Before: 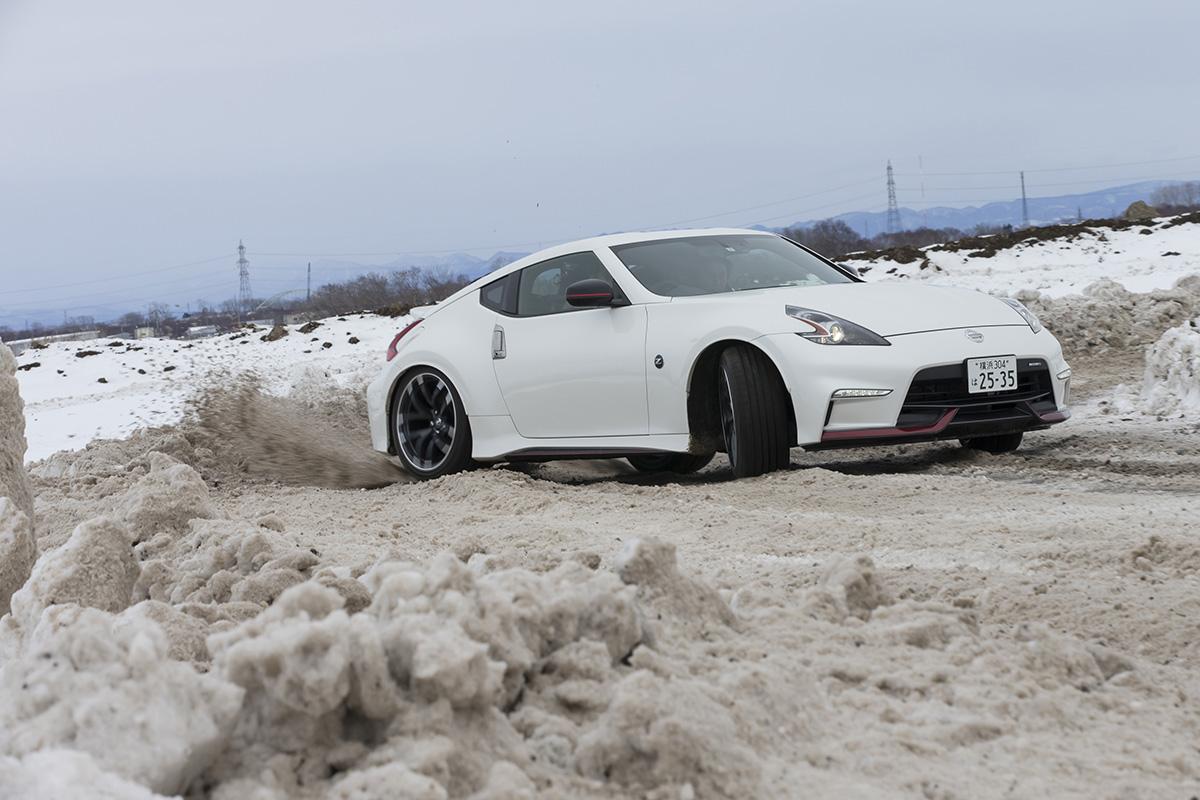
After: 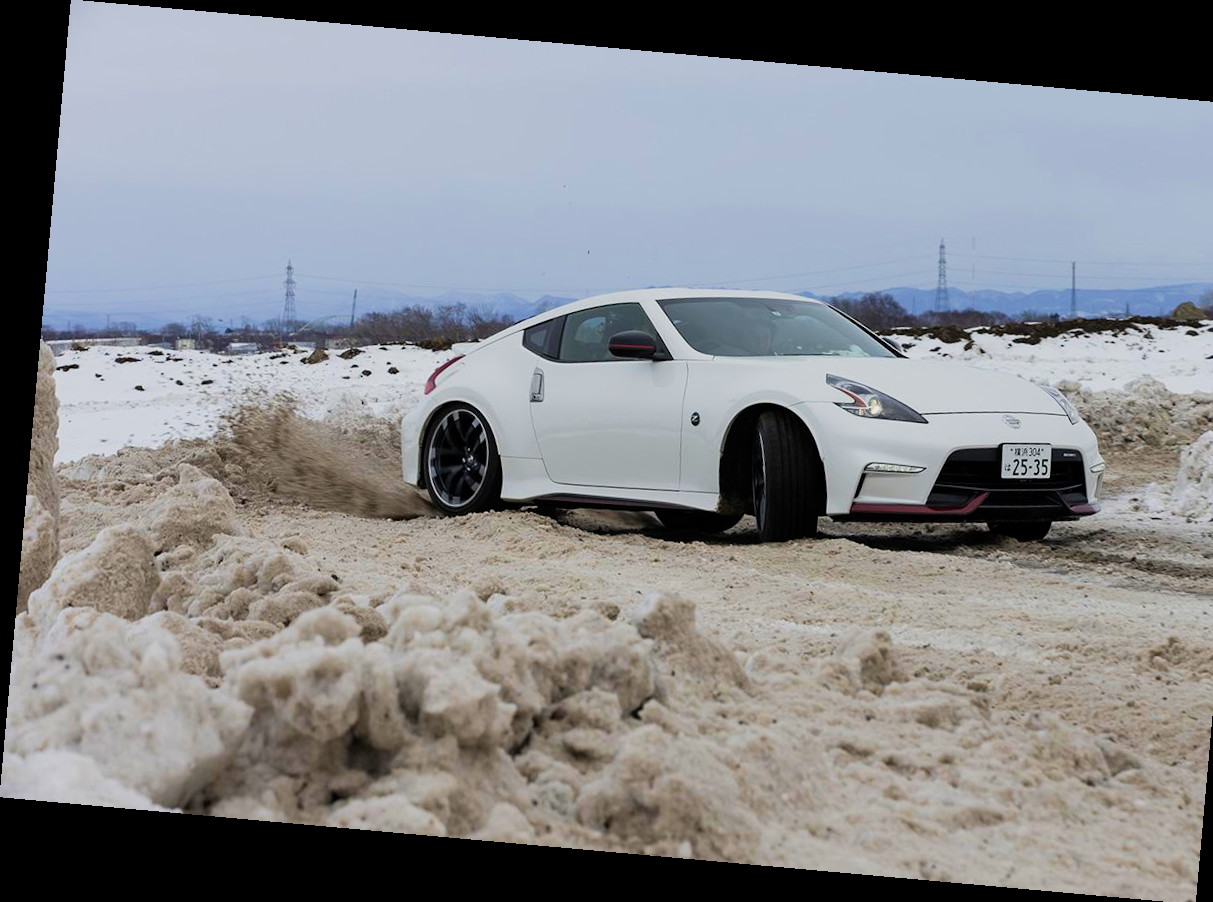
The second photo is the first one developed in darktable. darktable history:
velvia: strength 75%
contrast brightness saturation: saturation -0.1
filmic rgb: middle gray luminance 21.73%, black relative exposure -14 EV, white relative exposure 2.96 EV, threshold 6 EV, target black luminance 0%, hardness 8.81, latitude 59.69%, contrast 1.208, highlights saturation mix 5%, shadows ↔ highlights balance 41.6%, add noise in highlights 0, color science v3 (2019), use custom middle-gray values true, iterations of high-quality reconstruction 0, contrast in highlights soft, enable highlight reconstruction true
rotate and perspective: rotation 5.12°, automatic cropping off
crop: right 4.126%, bottom 0.031%
